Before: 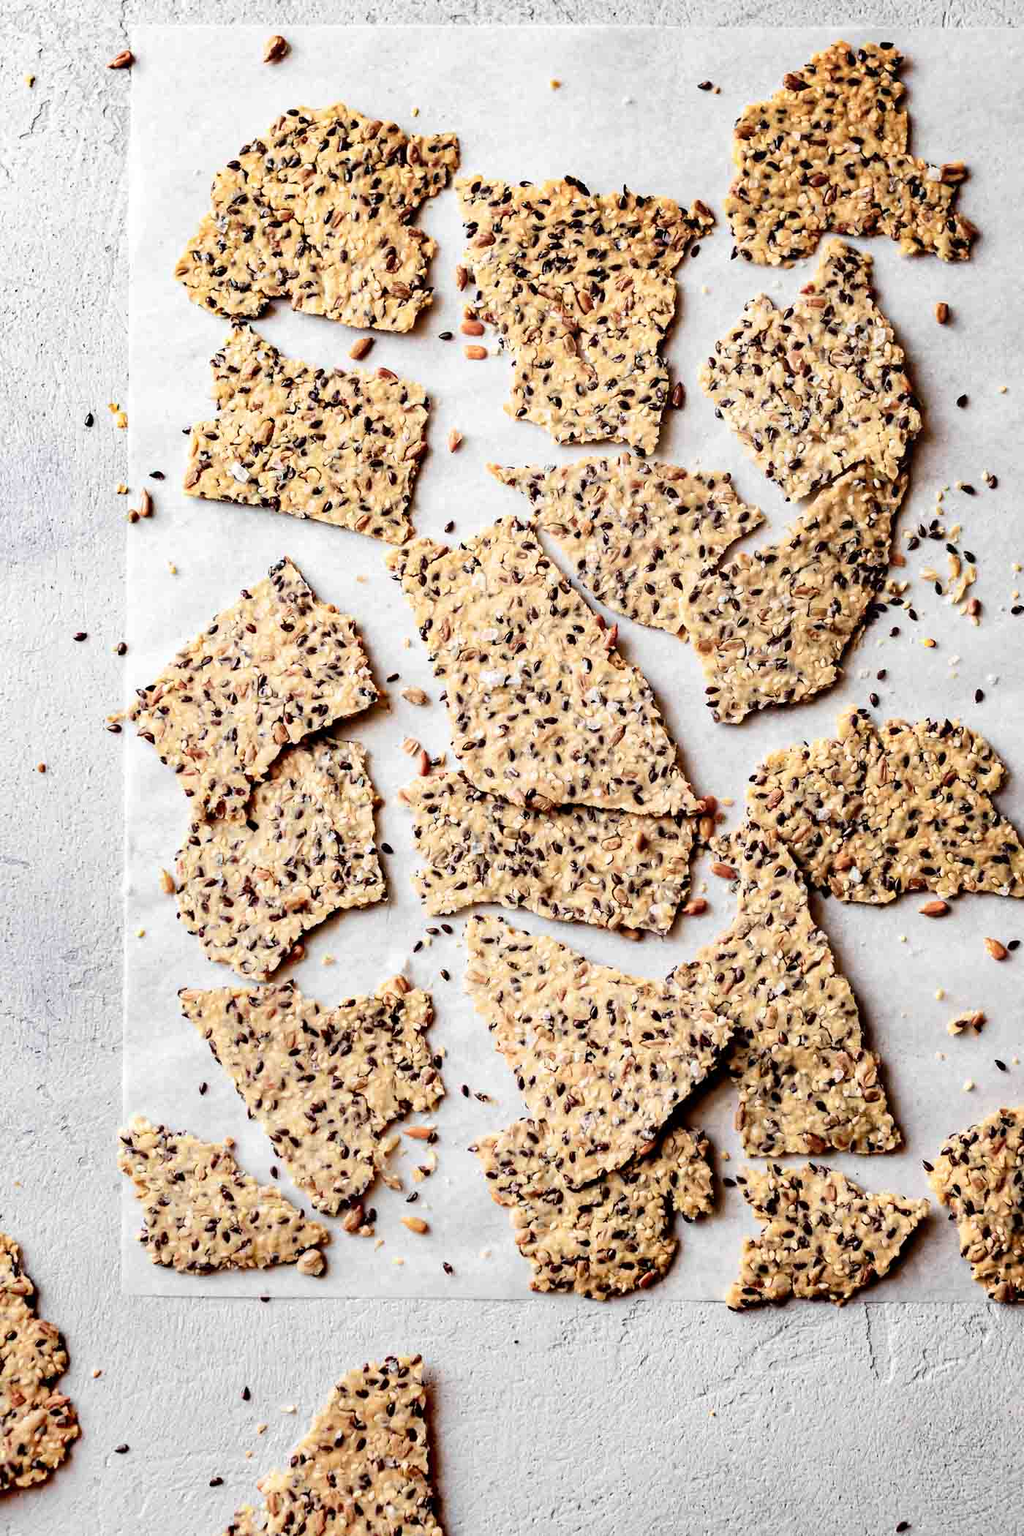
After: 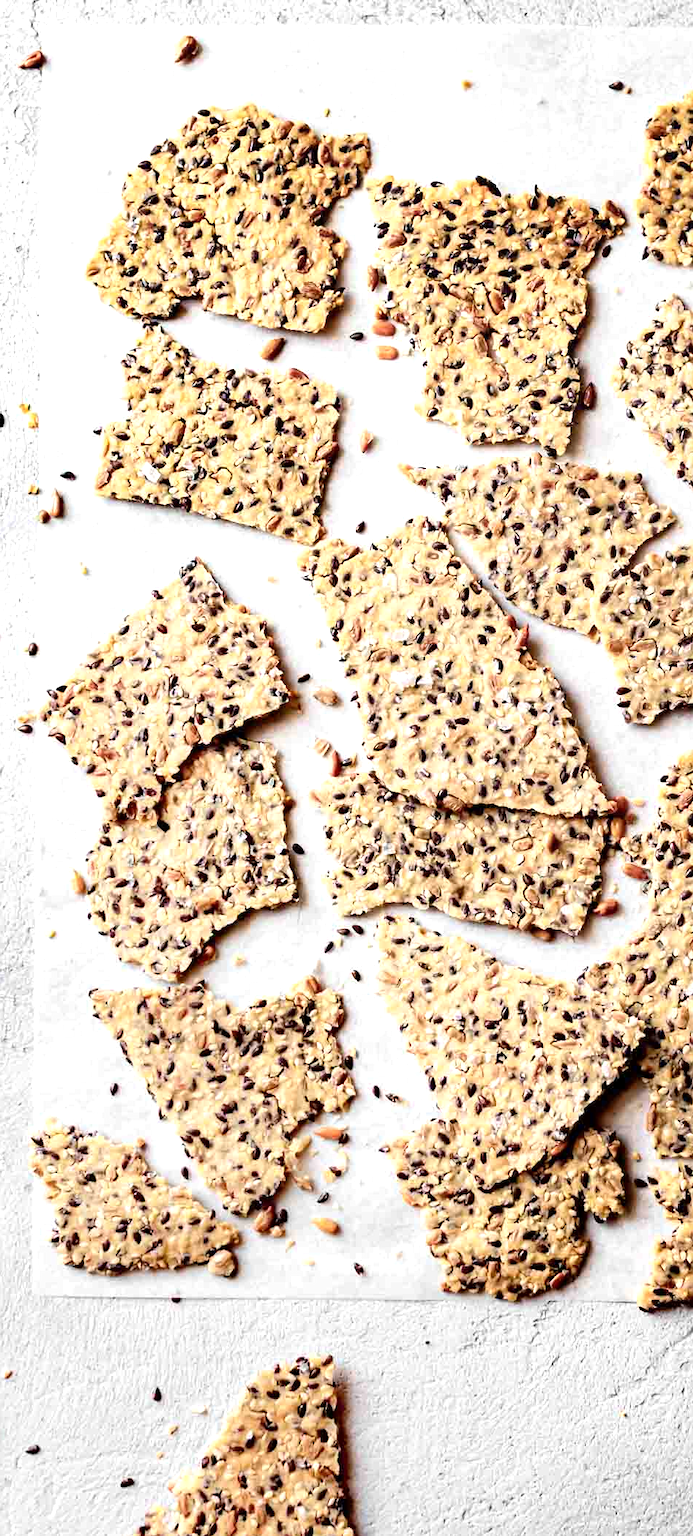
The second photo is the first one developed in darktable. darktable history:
crop and rotate: left 8.722%, right 23.513%
exposure: exposure 0.379 EV, compensate exposure bias true, compensate highlight preservation false
